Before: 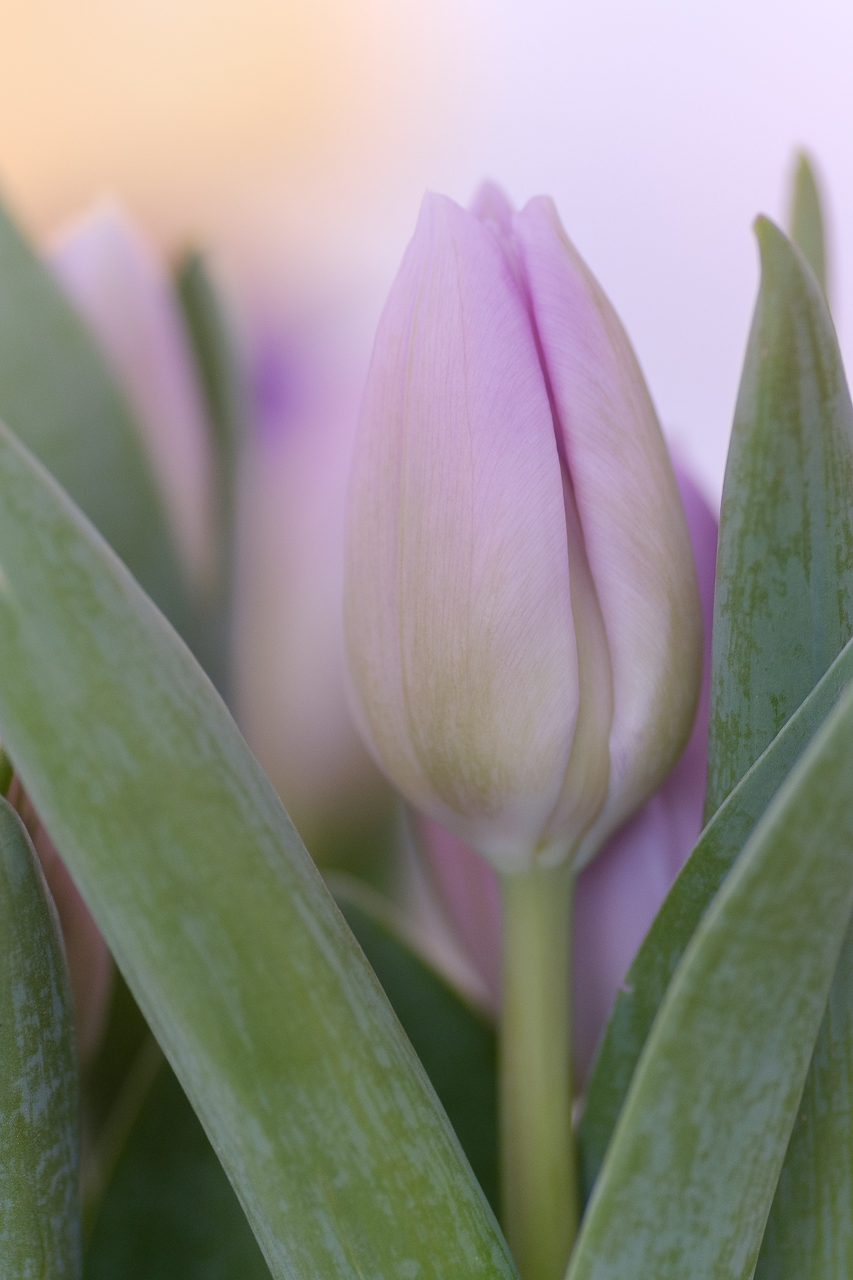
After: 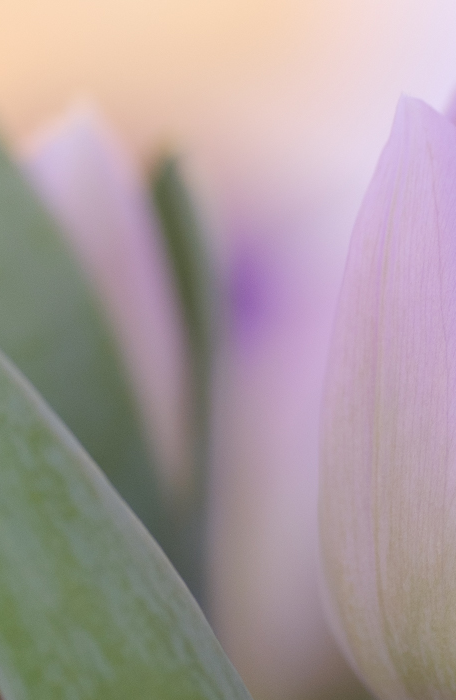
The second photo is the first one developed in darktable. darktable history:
crop and rotate: left 3.043%, top 7.544%, right 43.409%, bottom 37.767%
